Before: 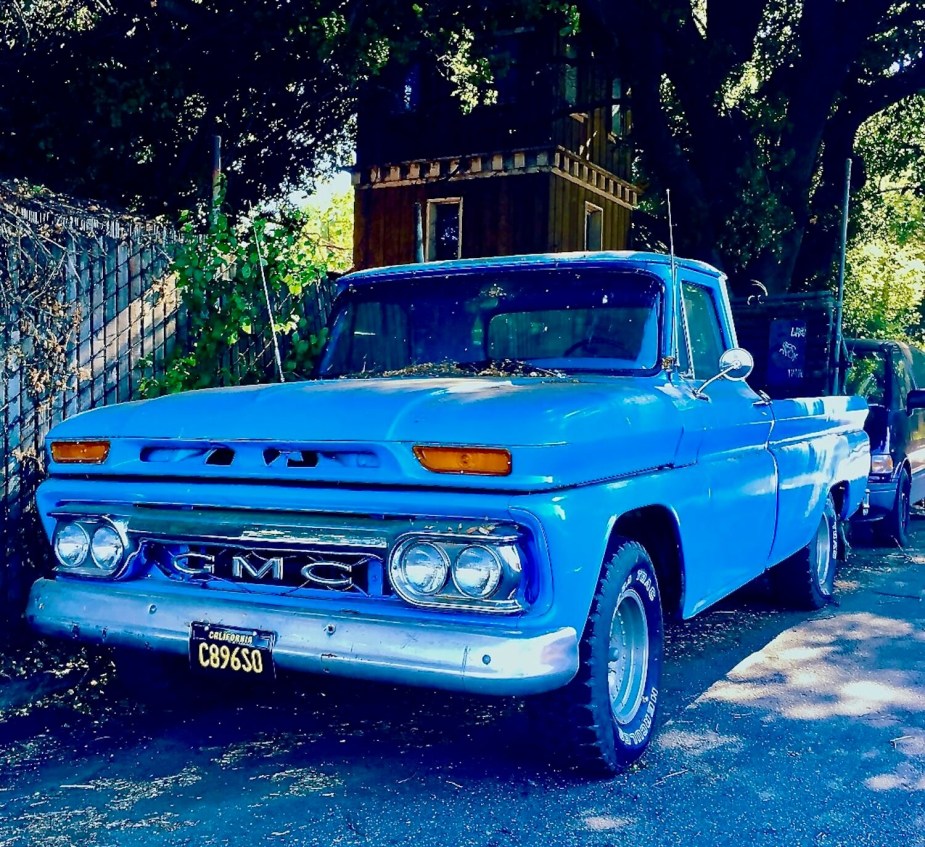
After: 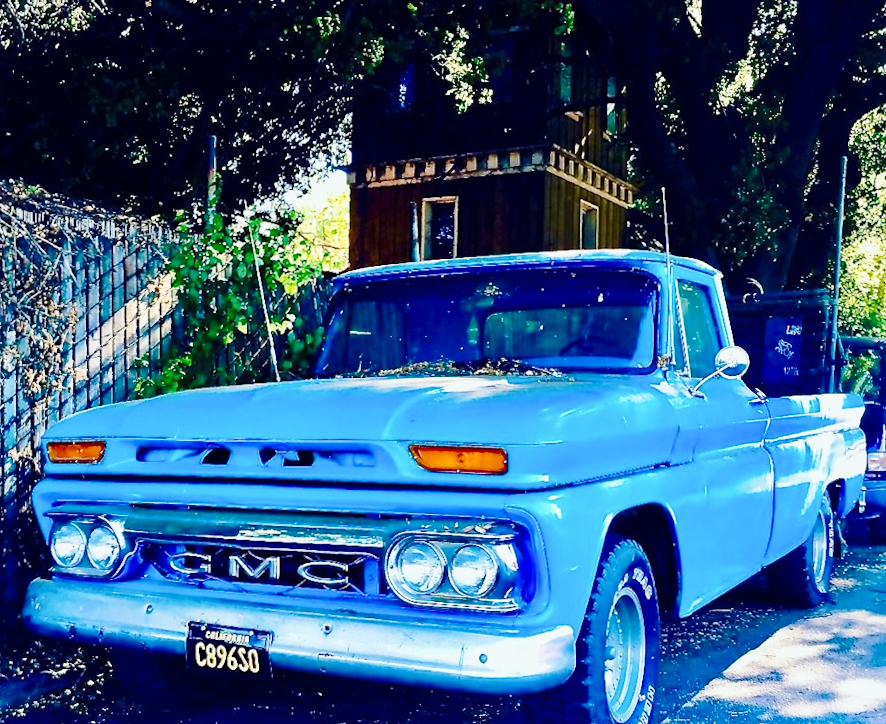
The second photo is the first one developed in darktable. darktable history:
shadows and highlights: radius 334.89, shadows 64.89, highlights 5.51, compress 87.98%, soften with gaussian
crop and rotate: angle 0.175°, left 0.372%, right 3.432%, bottom 14.151%
base curve: curves: ch0 [(0, 0) (0.028, 0.03) (0.121, 0.232) (0.46, 0.748) (0.859, 0.968) (1, 1)], preserve colors none
